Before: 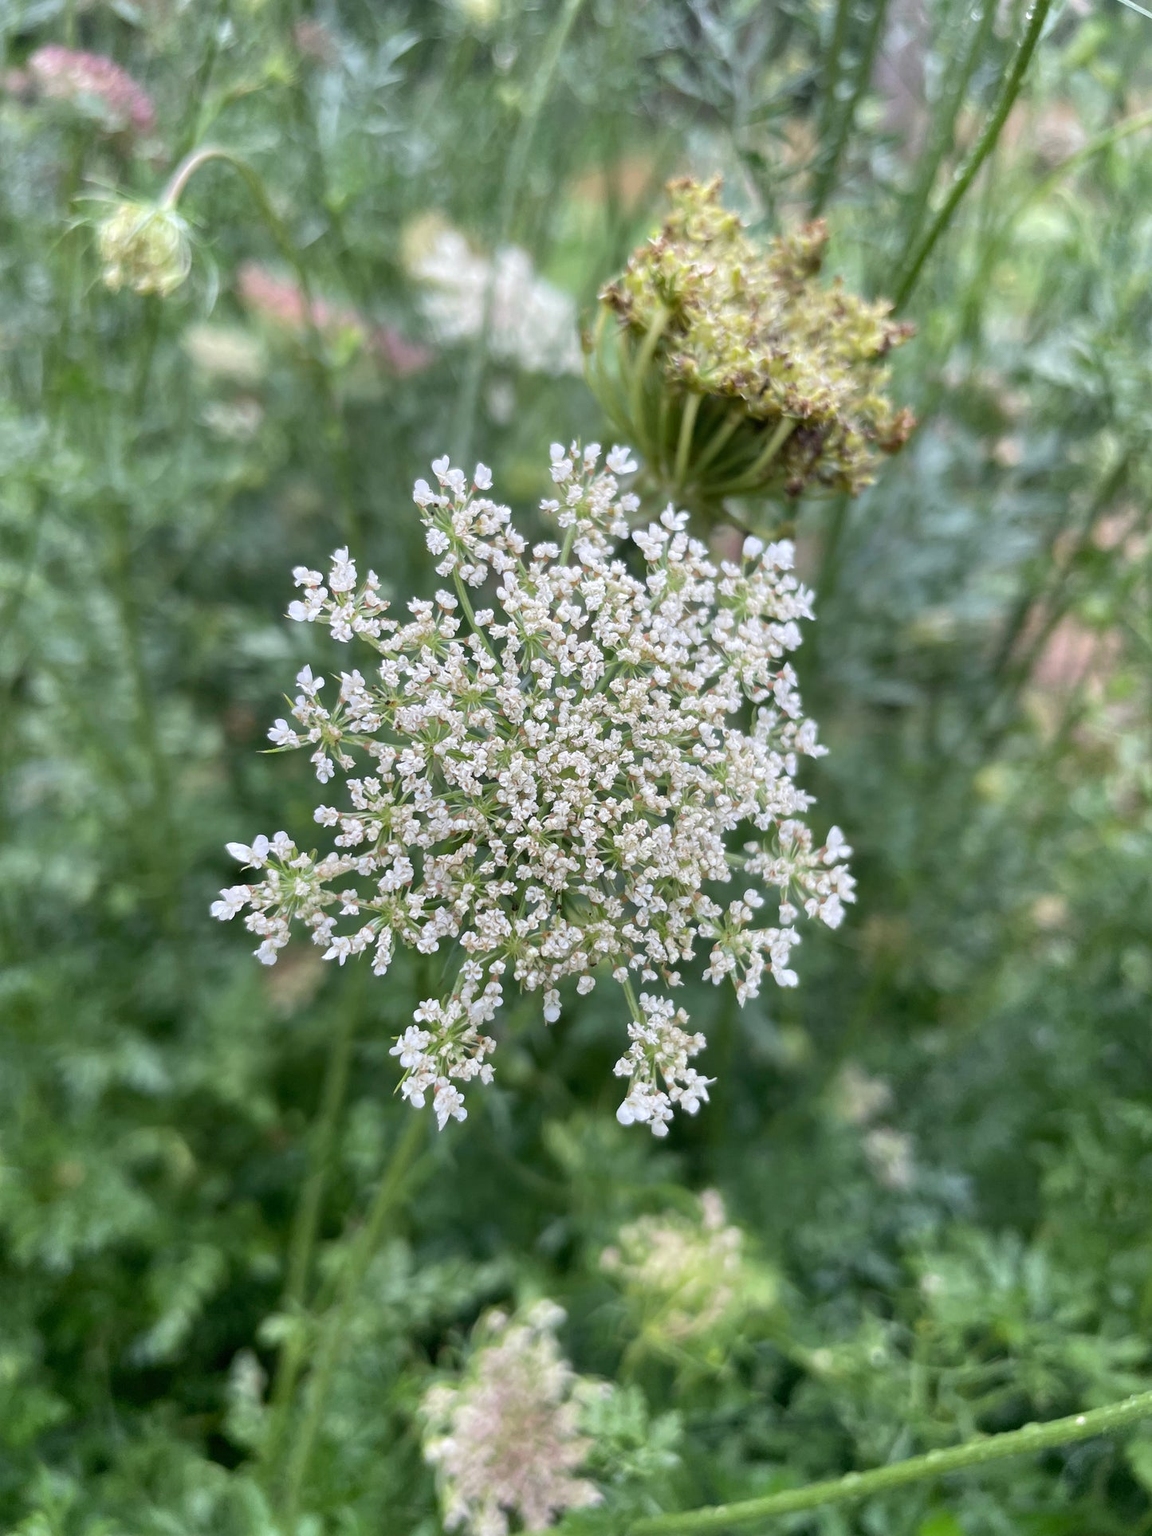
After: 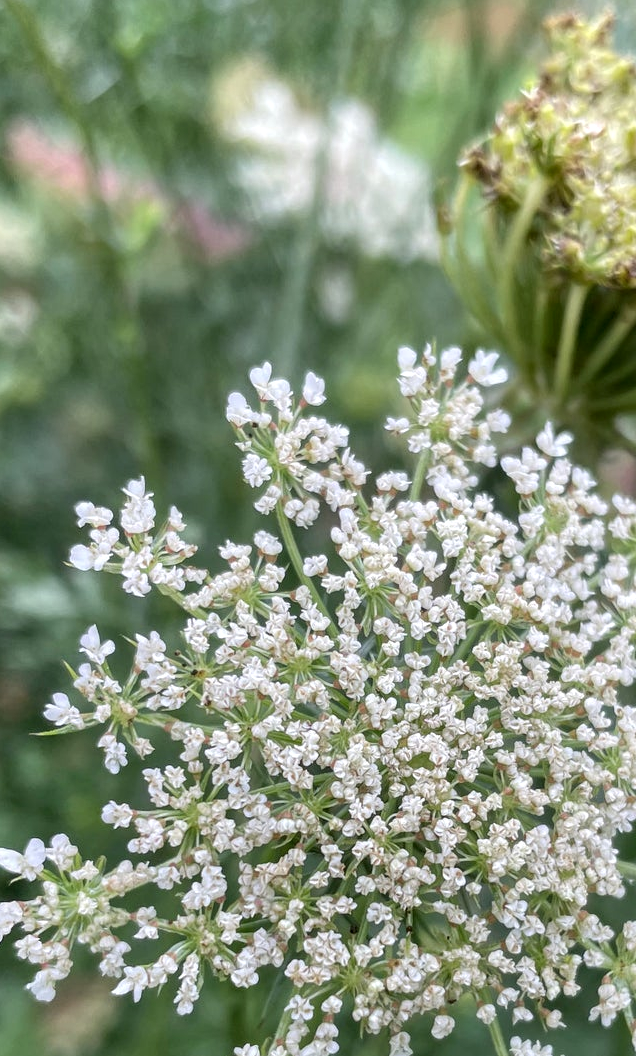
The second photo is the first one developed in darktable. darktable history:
local contrast: on, module defaults
crop: left 20.248%, top 10.86%, right 35.675%, bottom 34.321%
